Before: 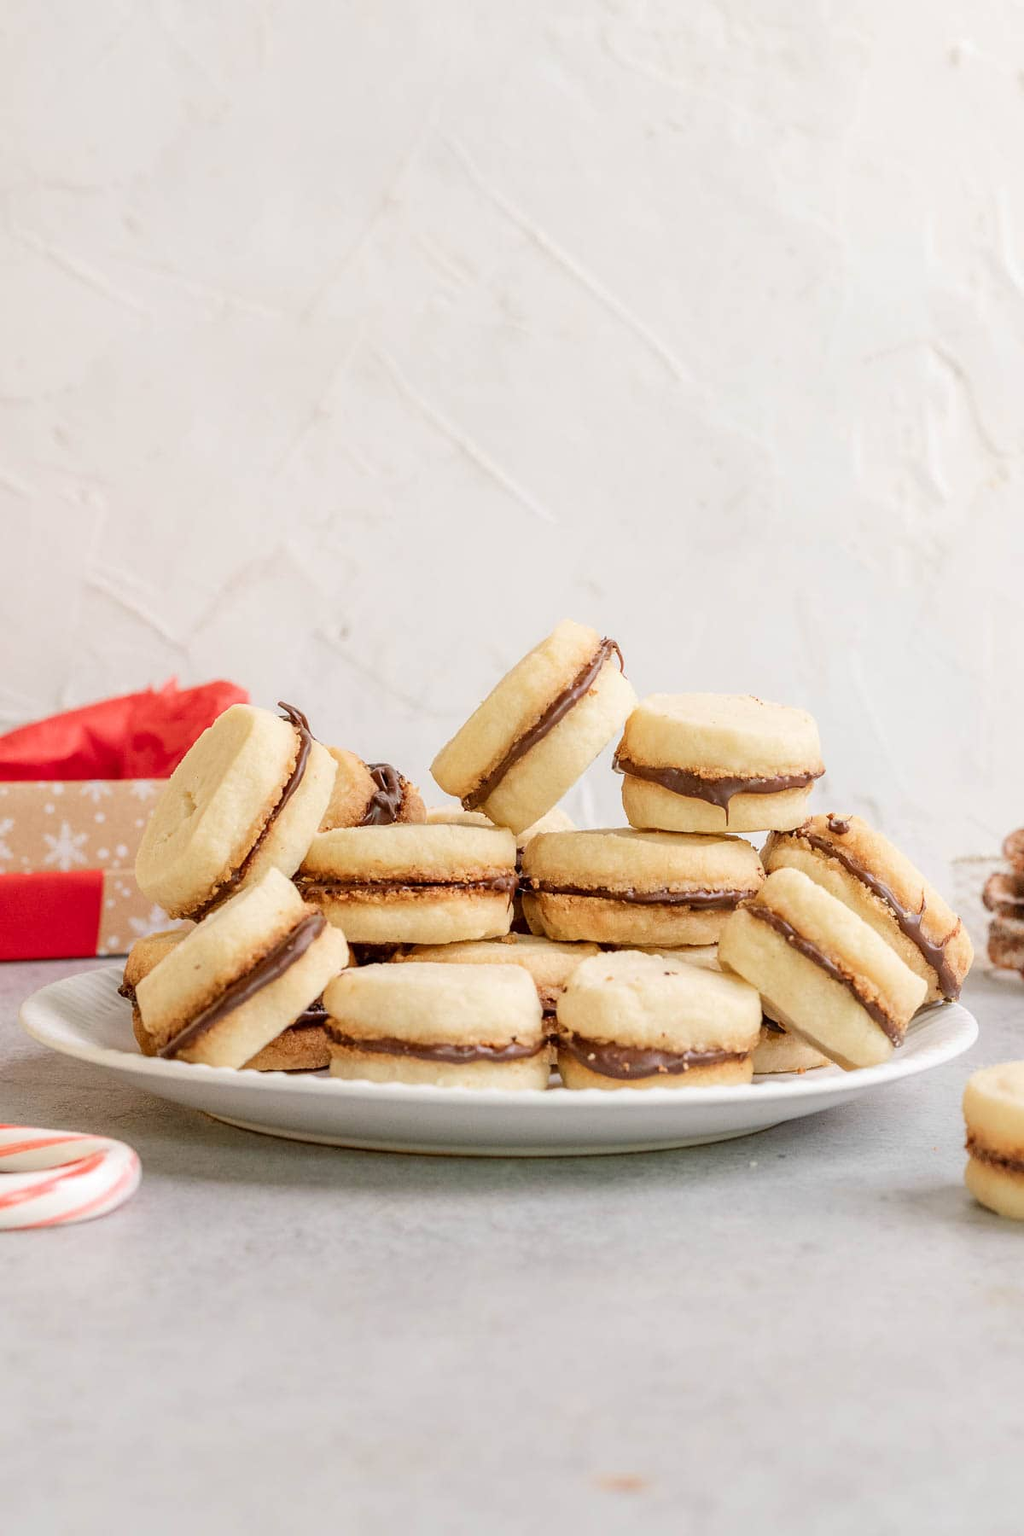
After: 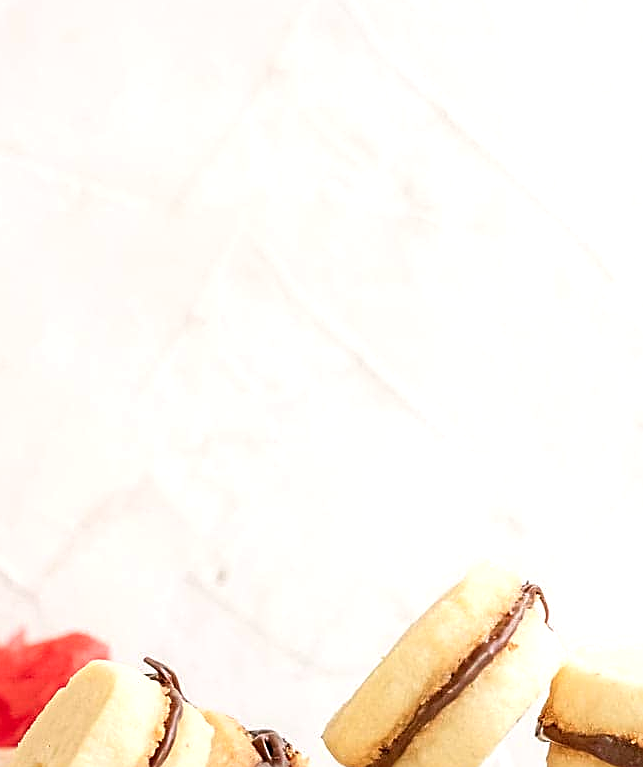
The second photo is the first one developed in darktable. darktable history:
sharpen: radius 2.562, amount 0.643
crop: left 15.232%, top 9.19%, right 31.159%, bottom 48.156%
tone equalizer: -8 EV -0.431 EV, -7 EV -0.427 EV, -6 EV -0.34 EV, -5 EV -0.185 EV, -3 EV 0.255 EV, -2 EV 0.36 EV, -1 EV 0.368 EV, +0 EV 0.42 EV
